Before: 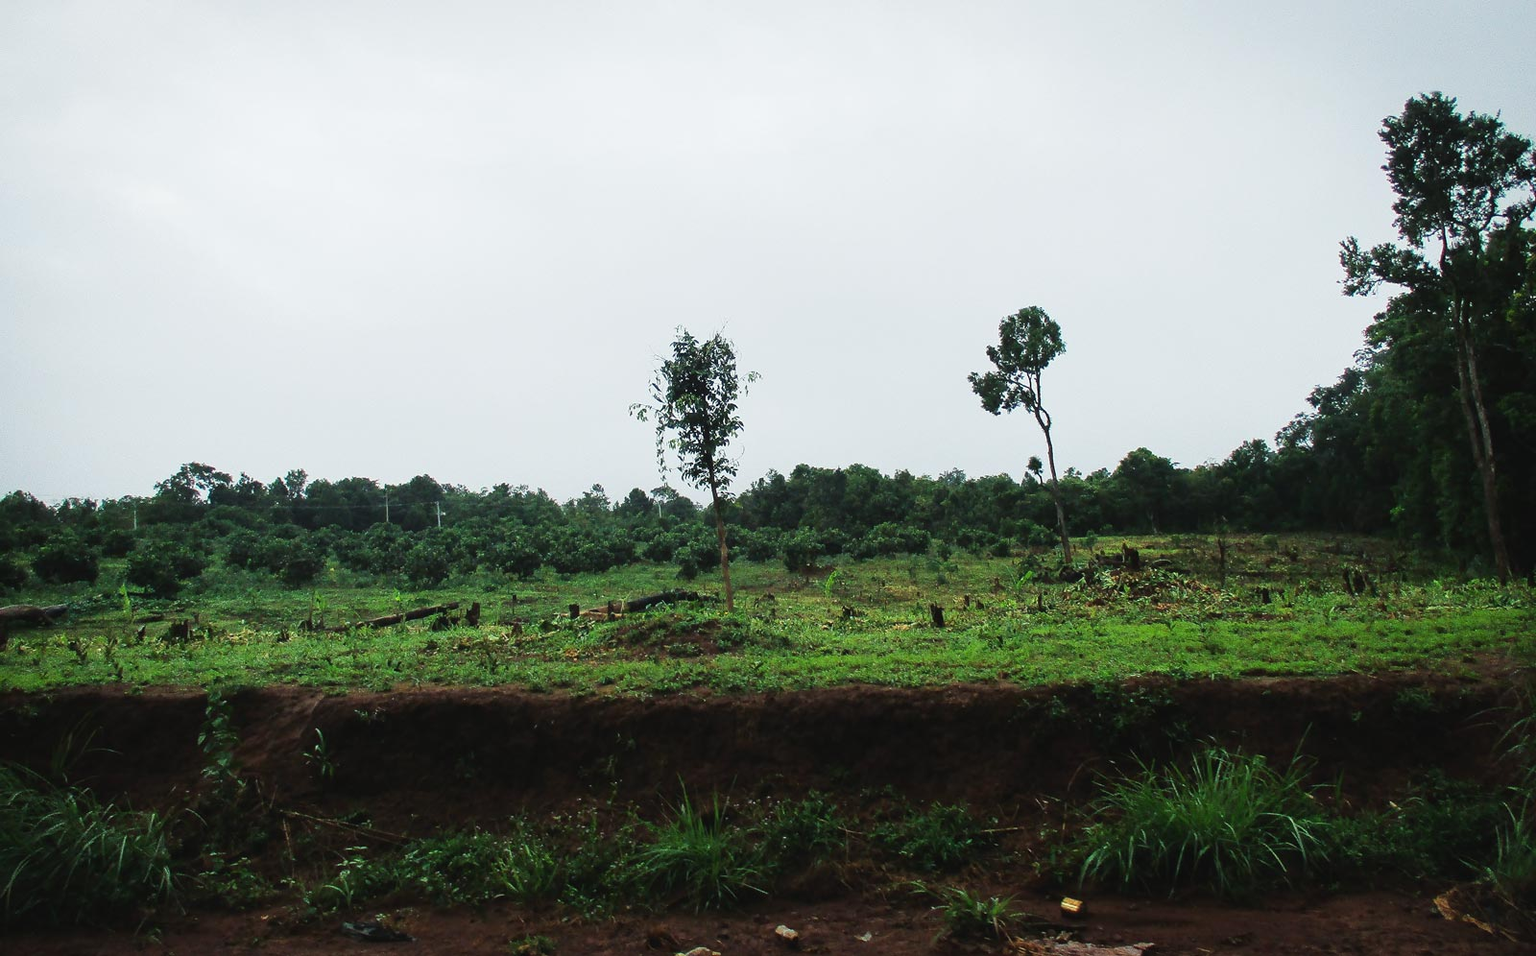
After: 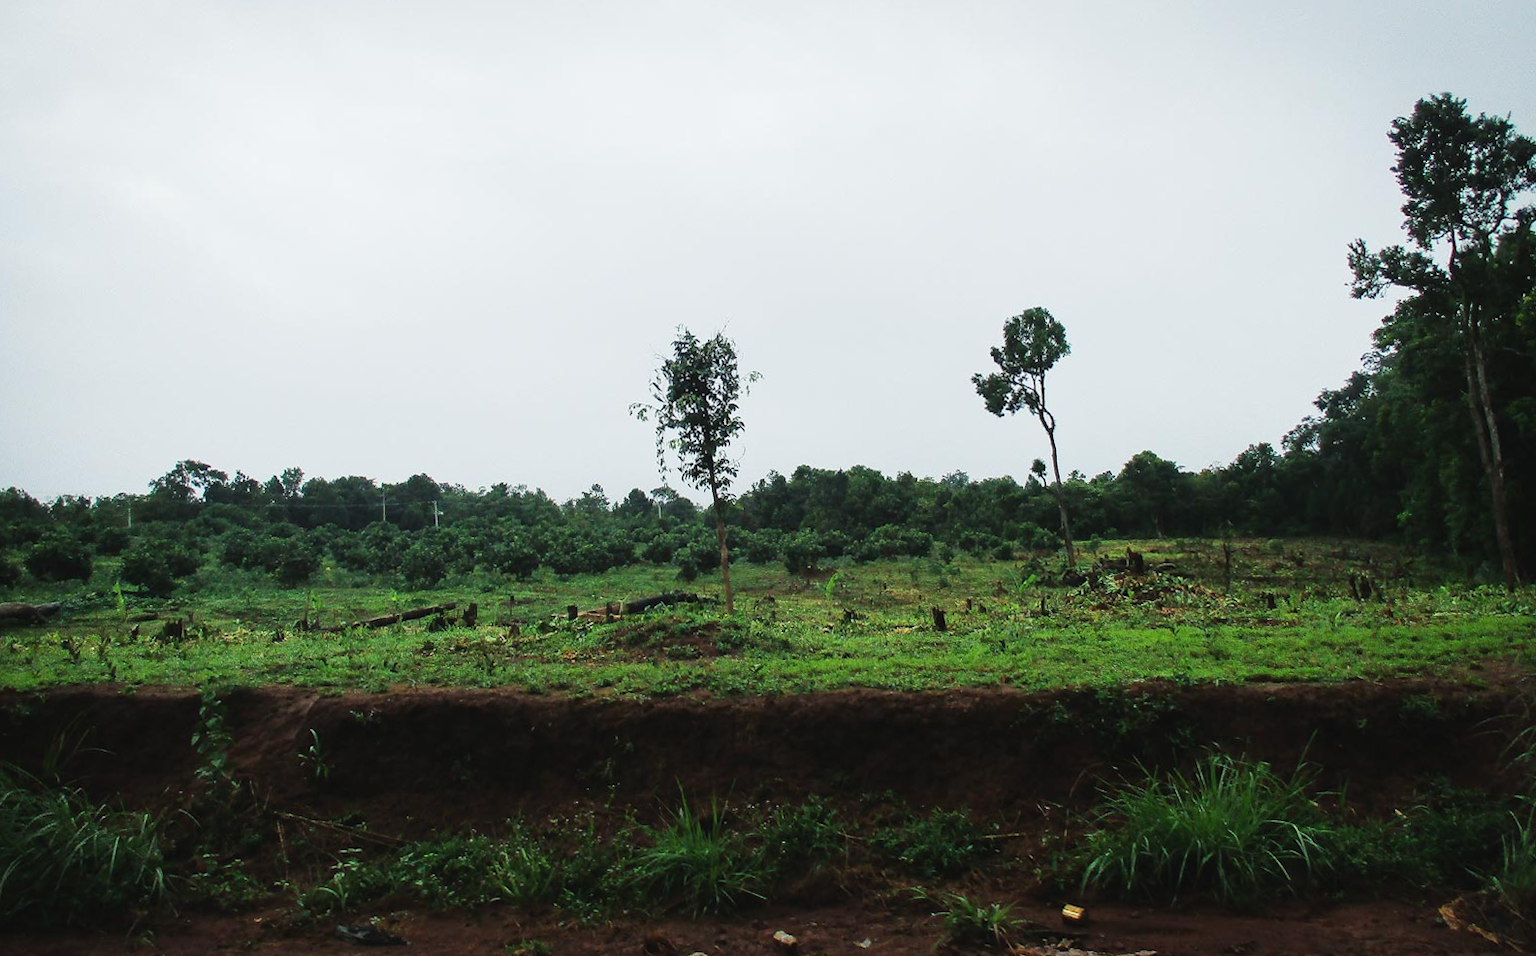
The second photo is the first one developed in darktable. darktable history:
crop and rotate: angle -0.339°
